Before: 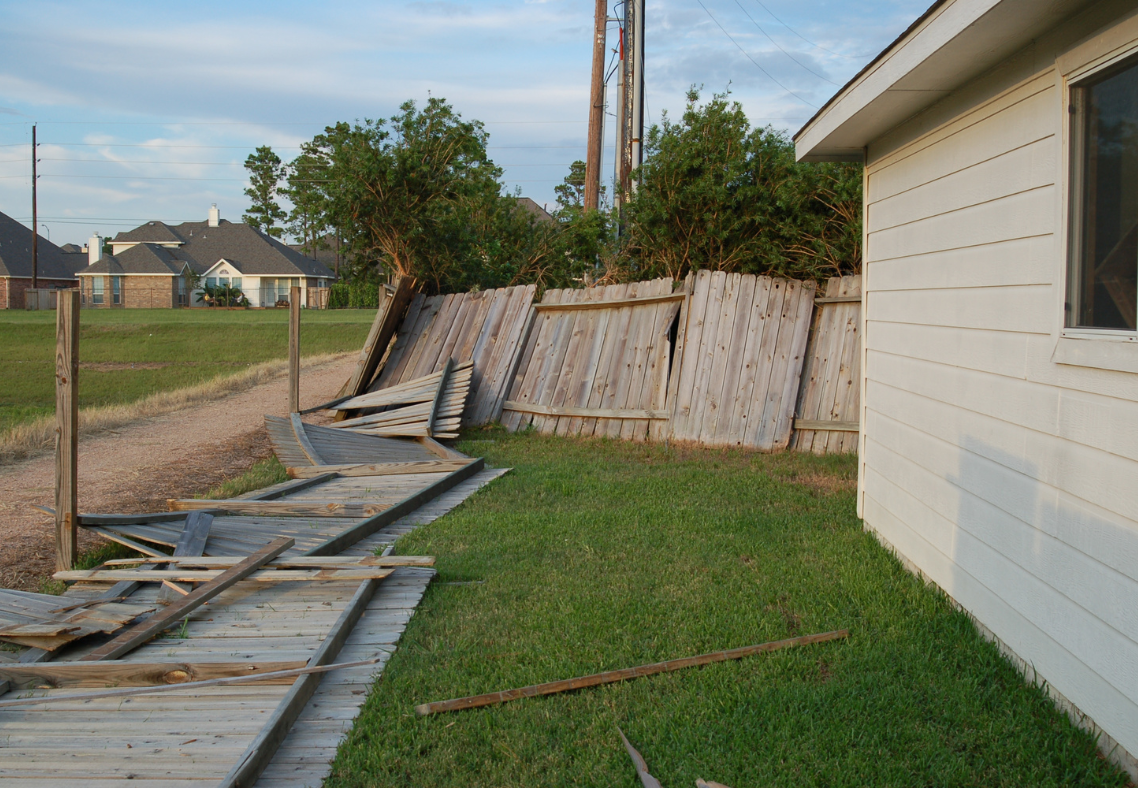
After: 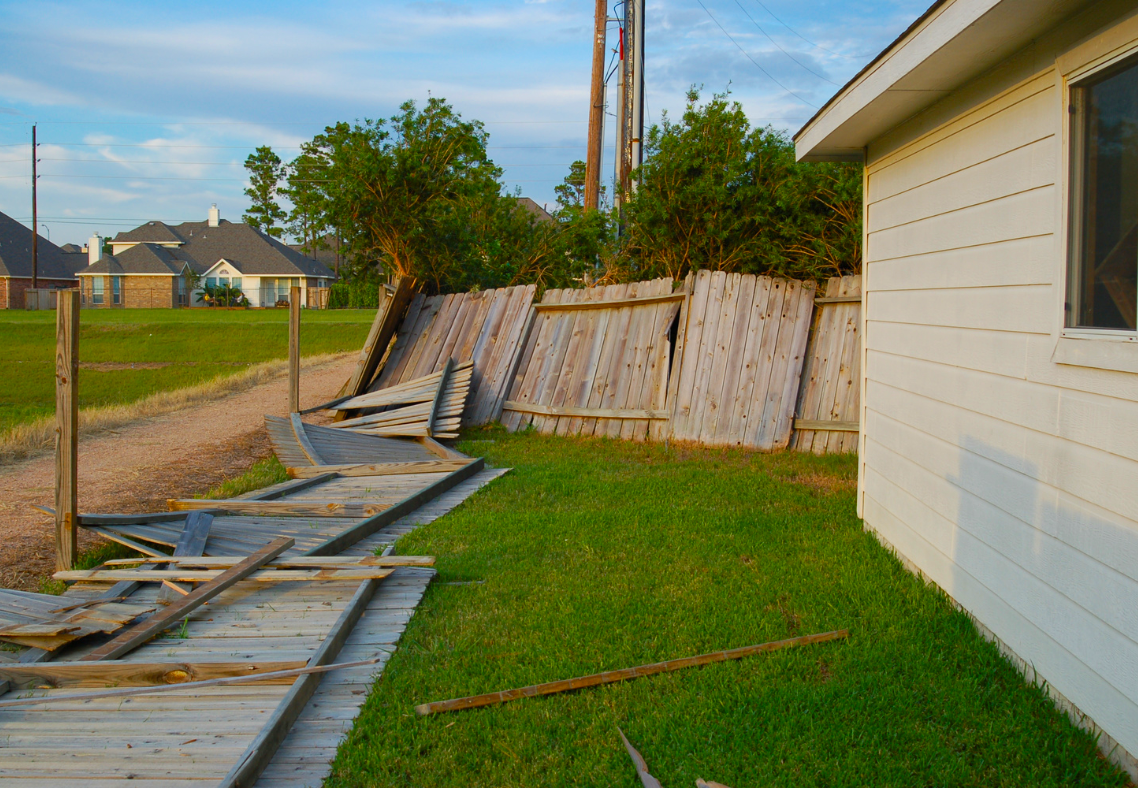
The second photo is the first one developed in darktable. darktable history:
color contrast: green-magenta contrast 0.84, blue-yellow contrast 0.86 | blend: blend mode normal, opacity 100%; mask: uniform (no mask)
vibrance: vibrance 100%
velvia: strength 51%, mid-tones bias 0.51
